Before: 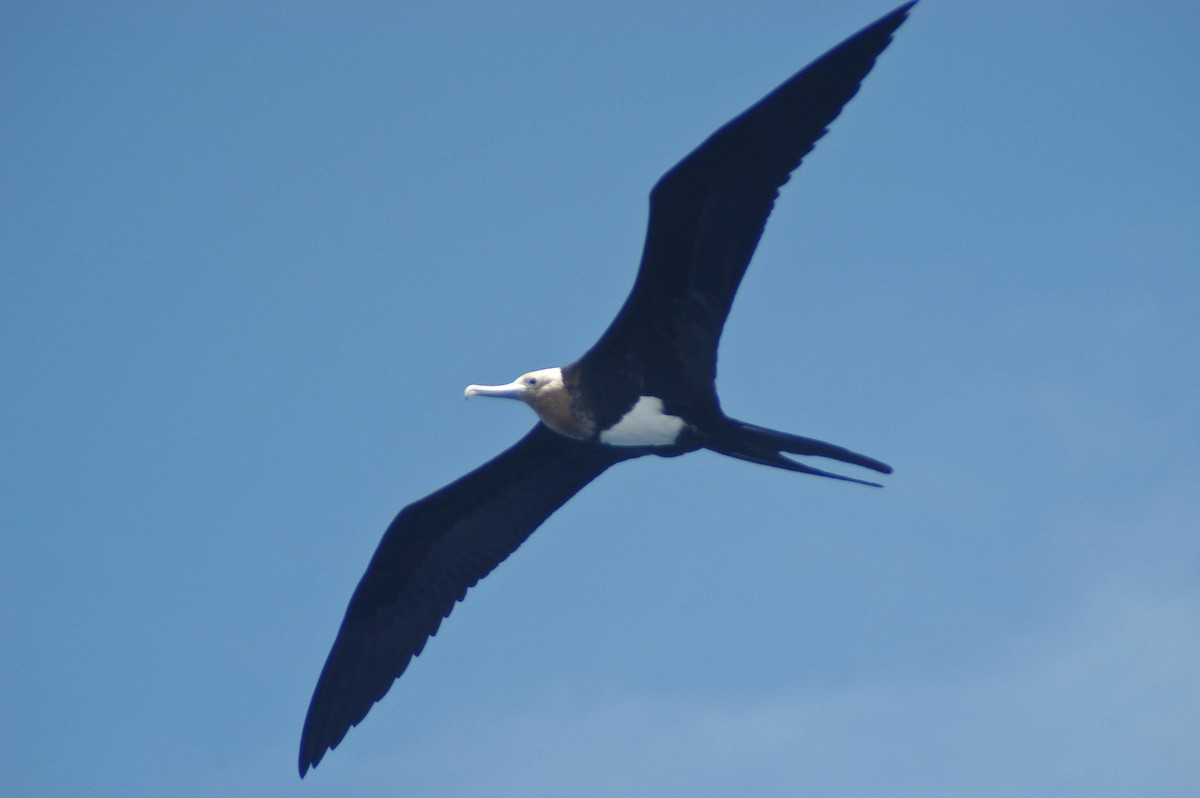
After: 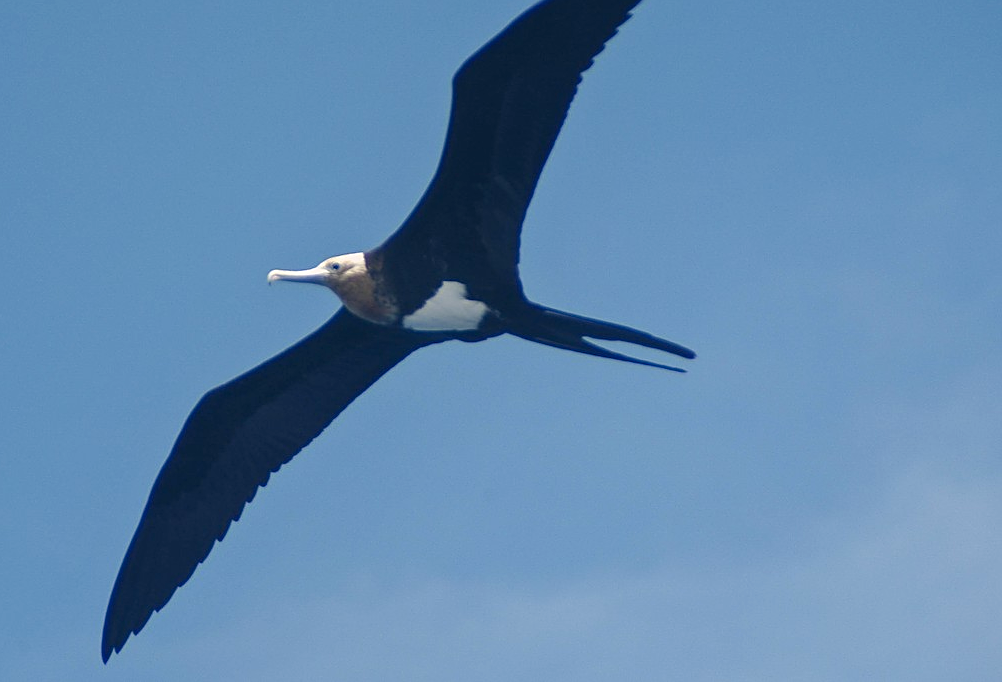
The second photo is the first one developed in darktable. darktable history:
local contrast: detail 109%
sharpen: on, module defaults
crop: left 16.429%, top 14.447%
color balance rgb: shadows lift › luminance -10.171%, highlights gain › chroma 0.871%, highlights gain › hue 25.28°, perceptual saturation grading › global saturation -1.858%, perceptual saturation grading › highlights -8.173%, perceptual saturation grading › mid-tones 7.751%, perceptual saturation grading › shadows 4.51%, global vibrance 20%
color correction: highlights a* 0.186, highlights b* 2.71, shadows a* -1.44, shadows b* -4.25
